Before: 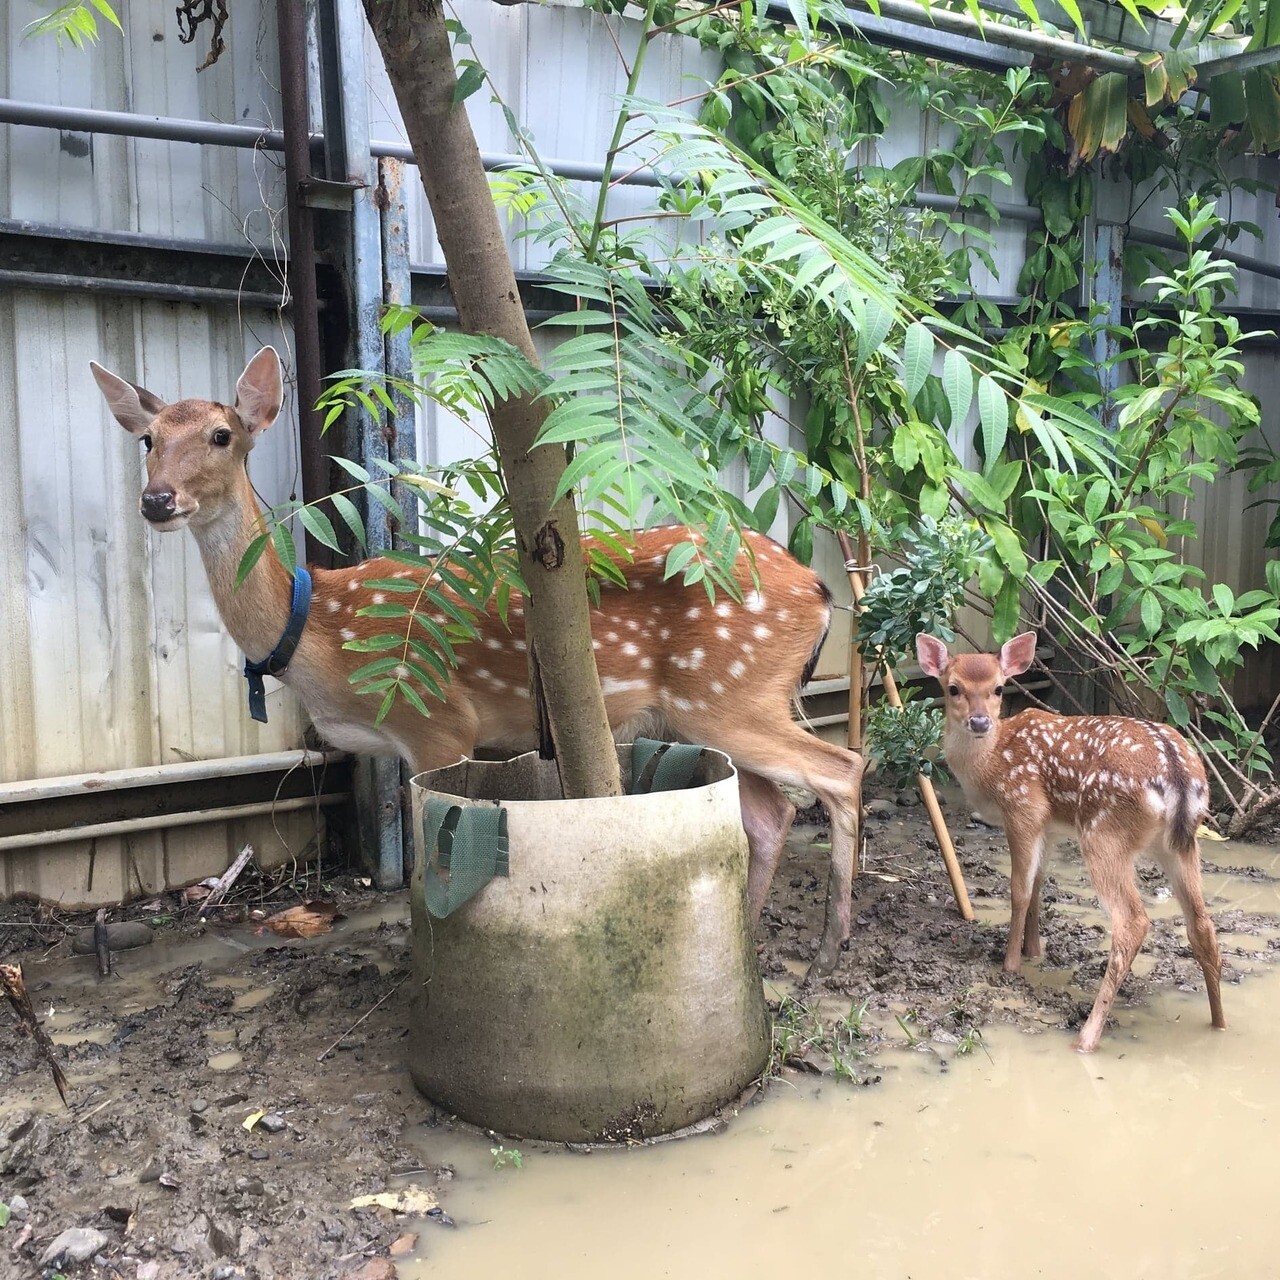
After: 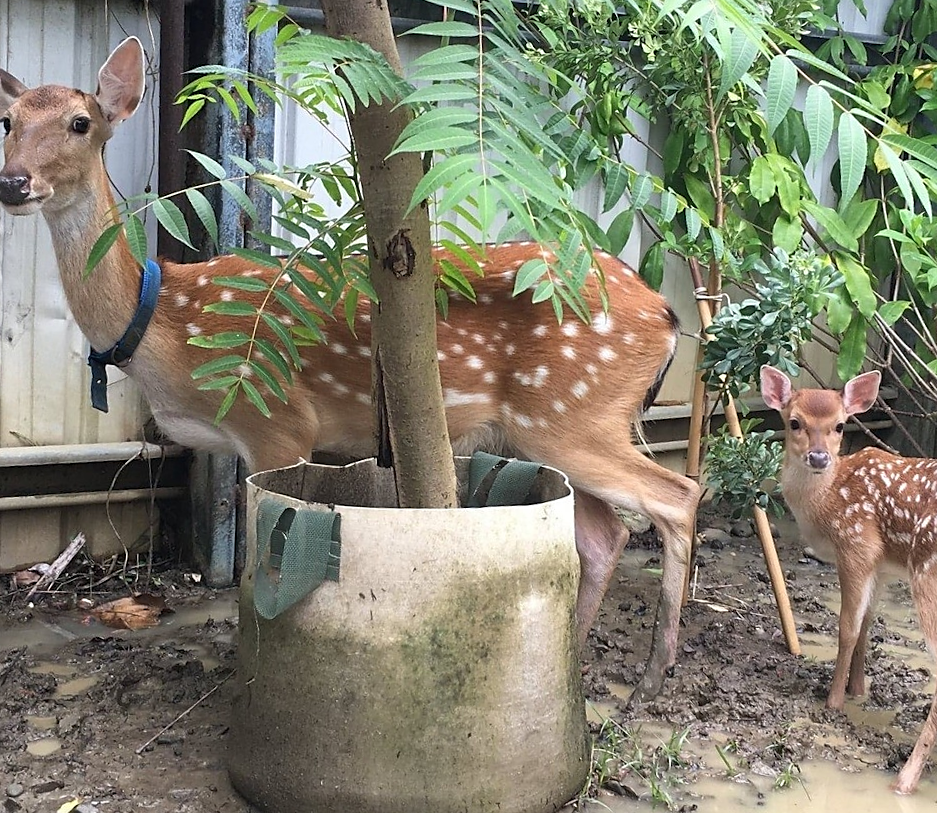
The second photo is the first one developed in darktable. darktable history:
crop and rotate: angle -3.69°, left 9.804%, top 20.663%, right 12.417%, bottom 11.8%
sharpen: radius 1.833, amount 0.406, threshold 1.459
